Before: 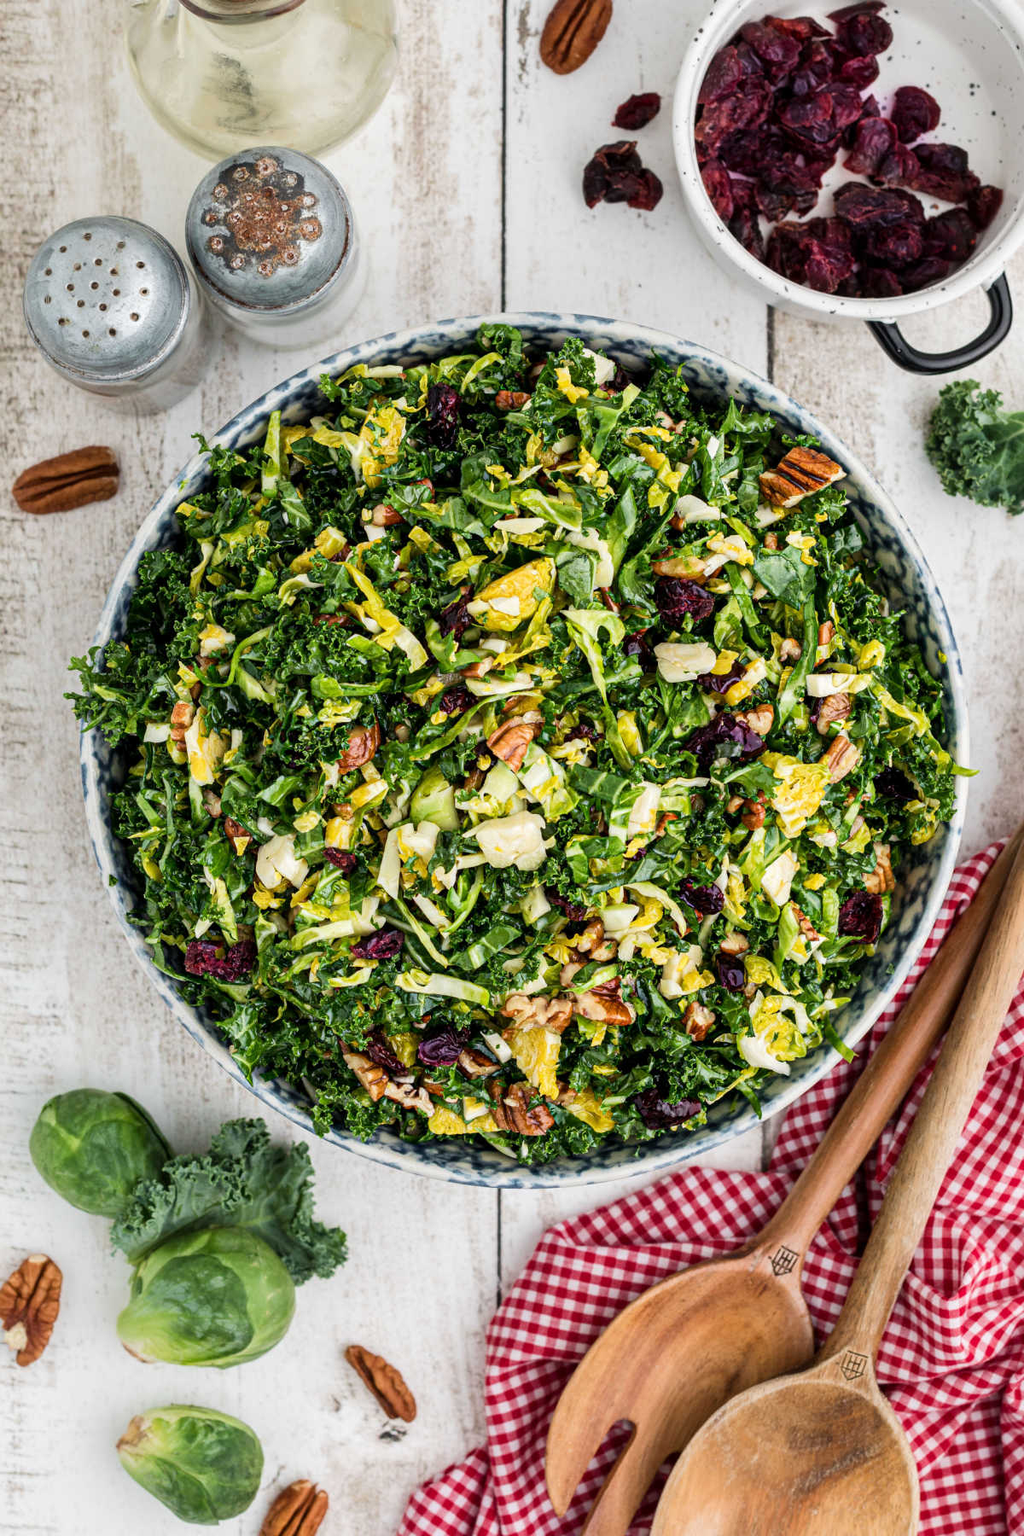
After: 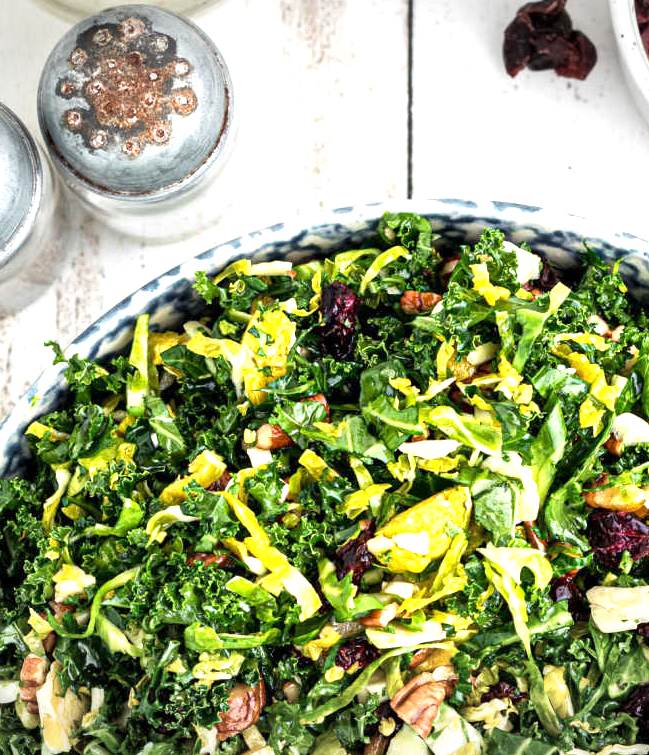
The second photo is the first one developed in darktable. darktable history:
exposure: exposure 1 EV, compensate highlight preservation false
color zones: curves: ch0 [(0, 0.5) (0.143, 0.5) (0.286, 0.5) (0.429, 0.5) (0.571, 0.5) (0.714, 0.476) (0.857, 0.5) (1, 0.5)]; ch2 [(0, 0.5) (0.143, 0.5) (0.286, 0.5) (0.429, 0.5) (0.571, 0.5) (0.714, 0.487) (0.857, 0.5) (1, 0.5)]
vignetting: fall-off start 99.5%, brightness -0.405, saturation -0.309, width/height ratio 1.311, unbound false
crop: left 15.058%, top 9.284%, right 30.776%, bottom 48.771%
